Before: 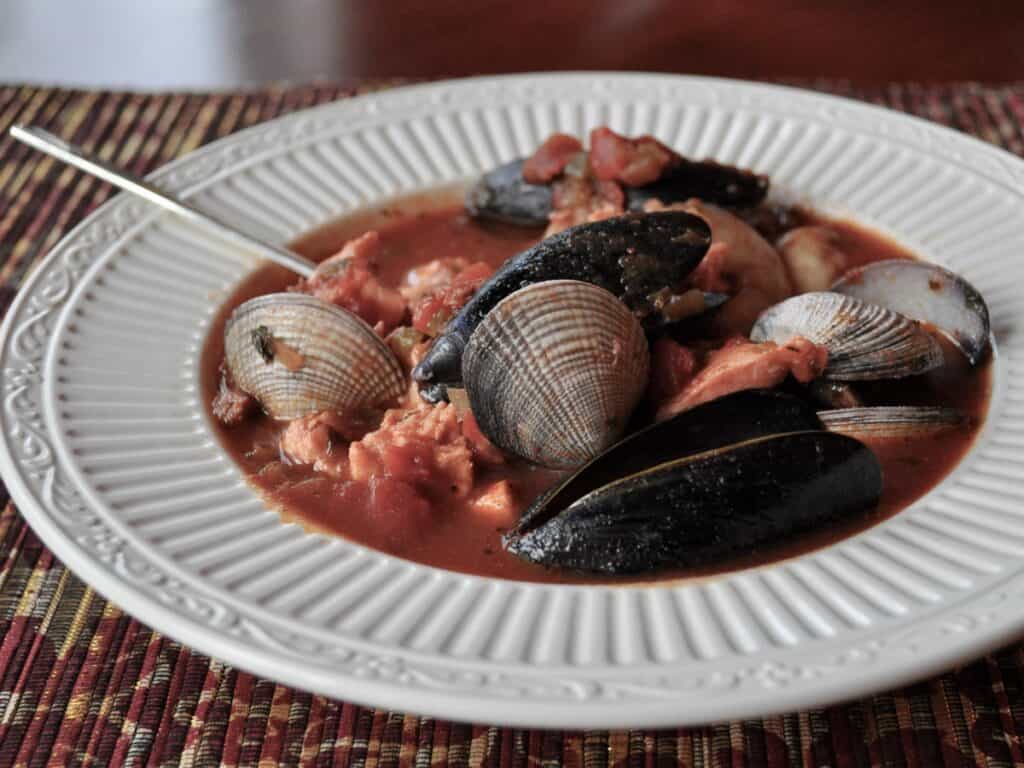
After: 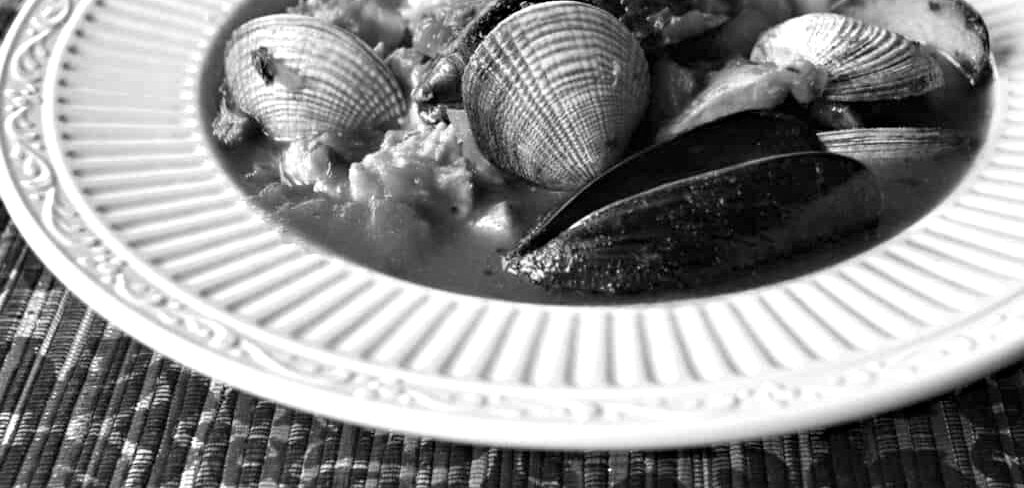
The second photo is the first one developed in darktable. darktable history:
color calibration: output gray [0.267, 0.423, 0.261, 0], illuminant as shot in camera, x 0.358, y 0.373, temperature 4628.91 K, saturation algorithm version 1 (2020)
haze removal: compatibility mode true, adaptive false
crop and rotate: top 36.366%
exposure: black level correction 0, exposure 1.1 EV, compensate exposure bias true, compensate highlight preservation false
